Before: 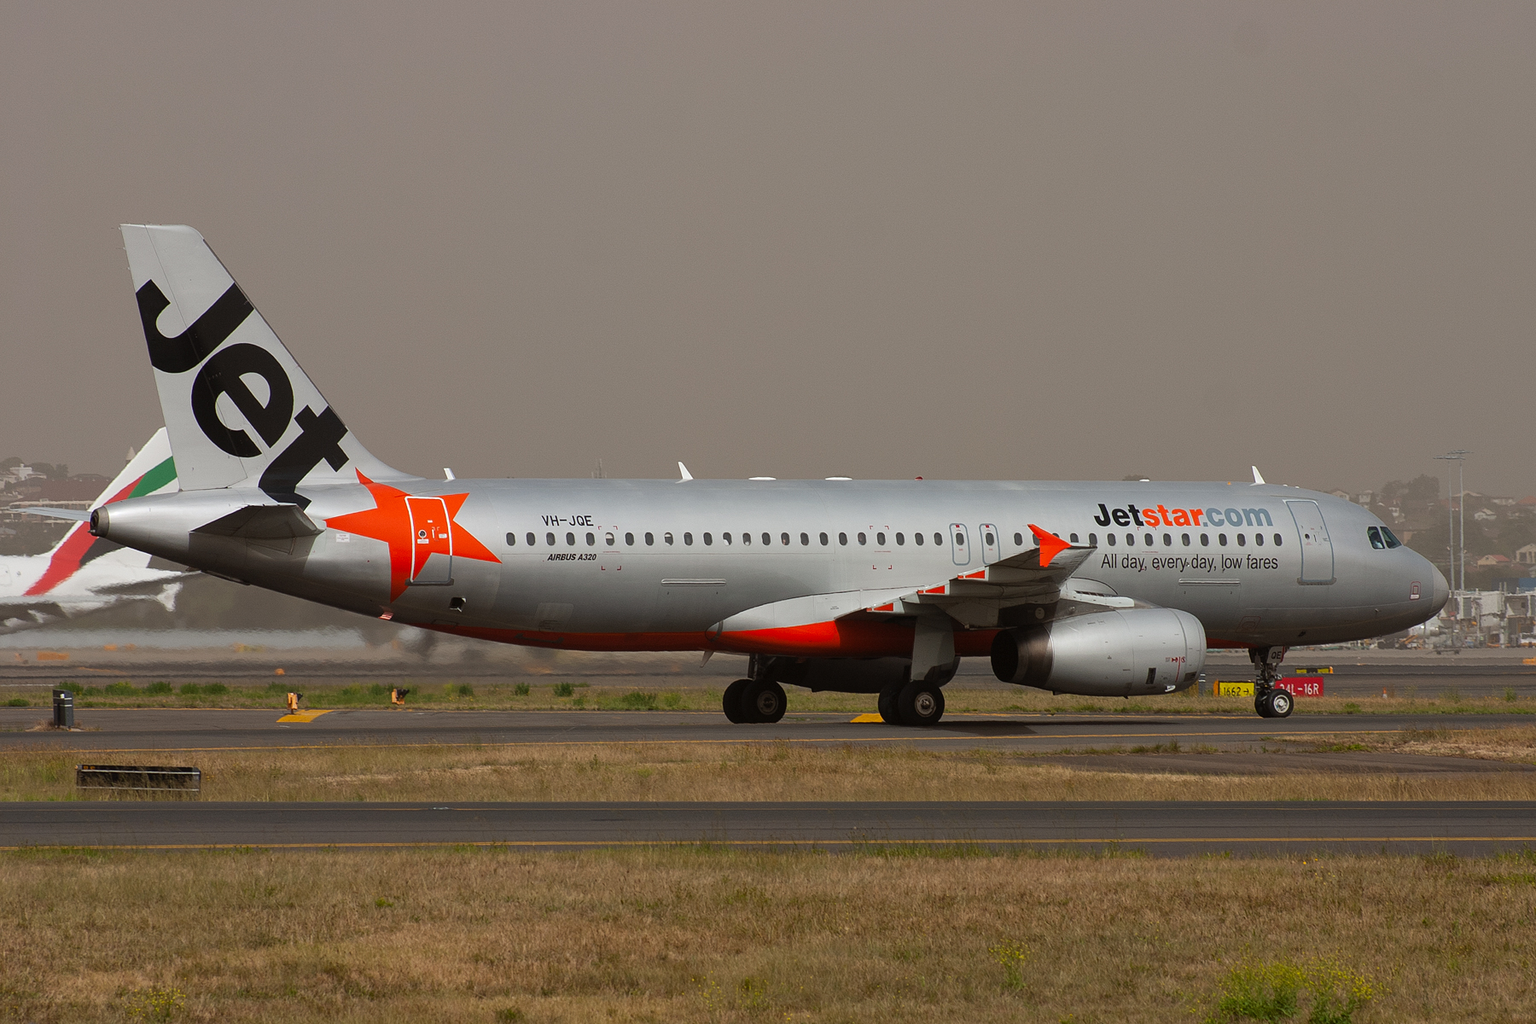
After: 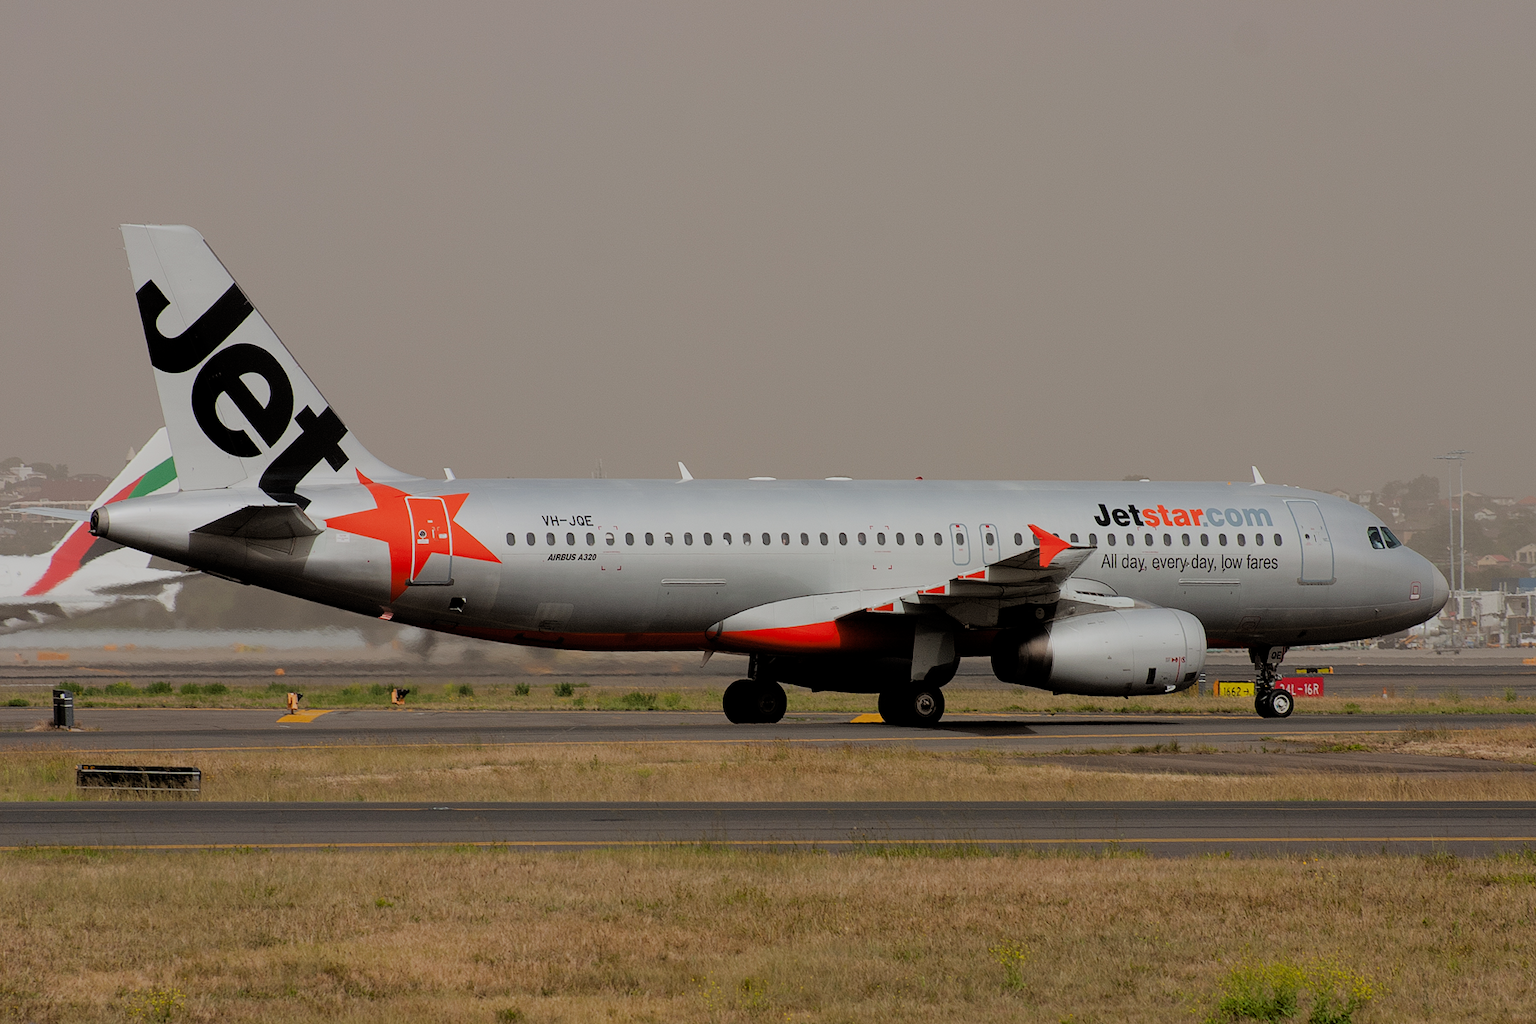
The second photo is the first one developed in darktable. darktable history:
filmic rgb: middle gray luminance 18.02%, black relative exposure -7.54 EV, white relative exposure 8.47 EV, target black luminance 0%, hardness 2.23, latitude 18.86%, contrast 0.873, highlights saturation mix 5.28%, shadows ↔ highlights balance 10.22%
tone equalizer: -8 EV -0.402 EV, -7 EV -0.374 EV, -6 EV -0.339 EV, -5 EV -0.199 EV, -3 EV 0.25 EV, -2 EV 0.319 EV, -1 EV 0.401 EV, +0 EV 0.413 EV
